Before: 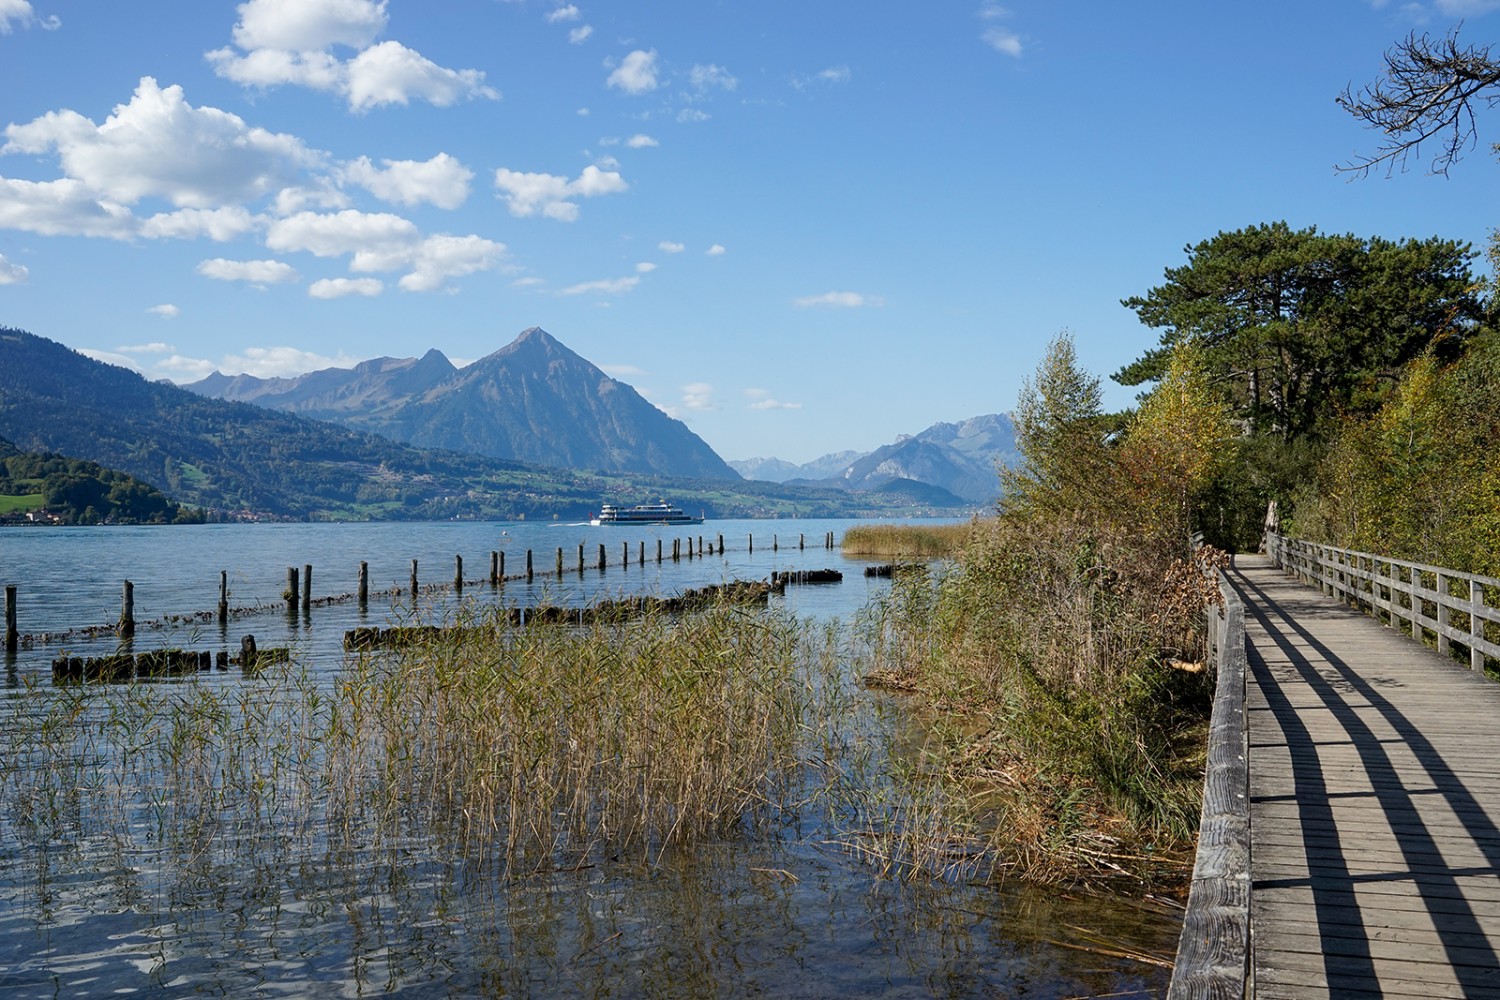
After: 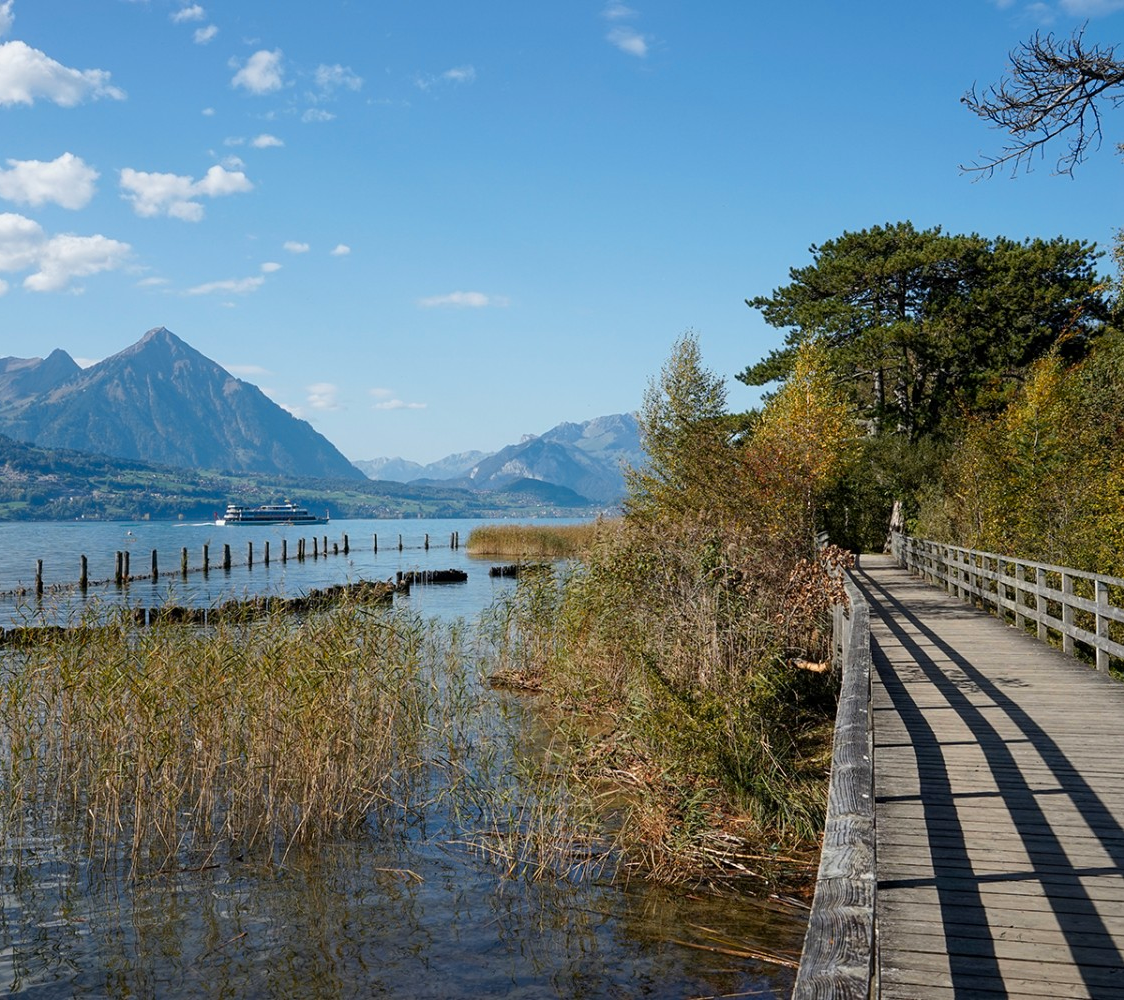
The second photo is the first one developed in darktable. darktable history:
crop and rotate: left 25.014%
exposure: compensate highlight preservation false
color zones: curves: ch1 [(0.239, 0.552) (0.75, 0.5)]; ch2 [(0.25, 0.462) (0.749, 0.457)]
